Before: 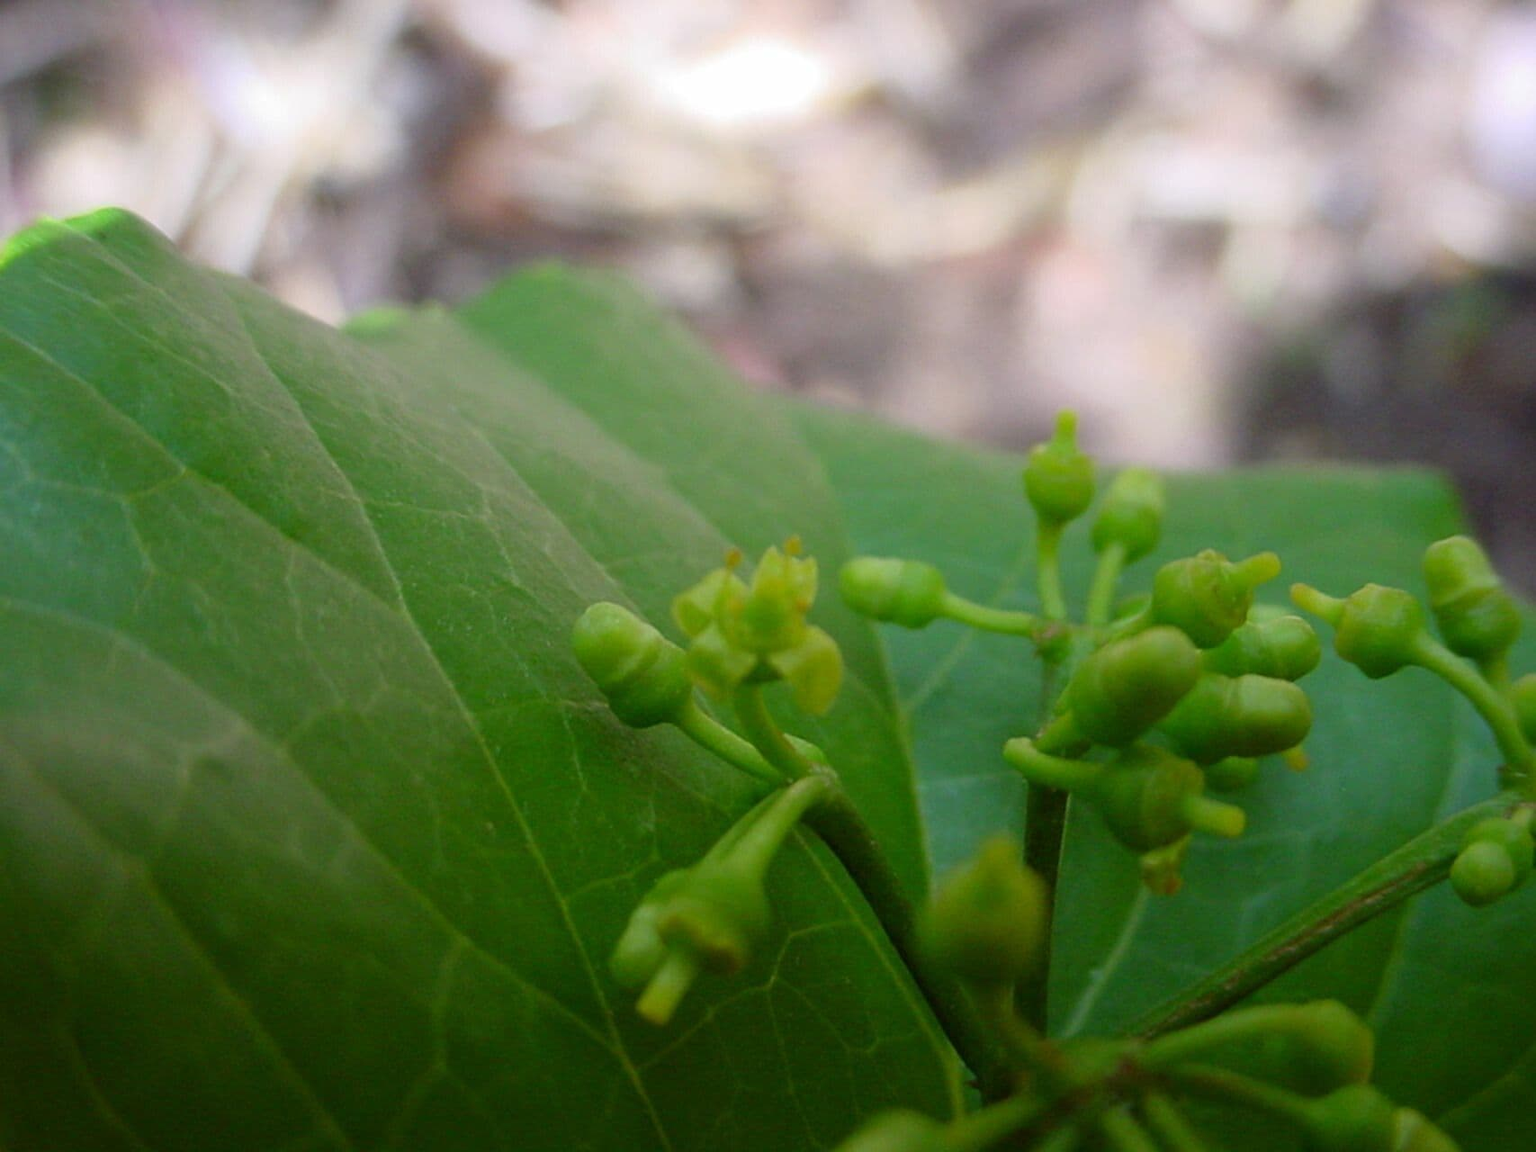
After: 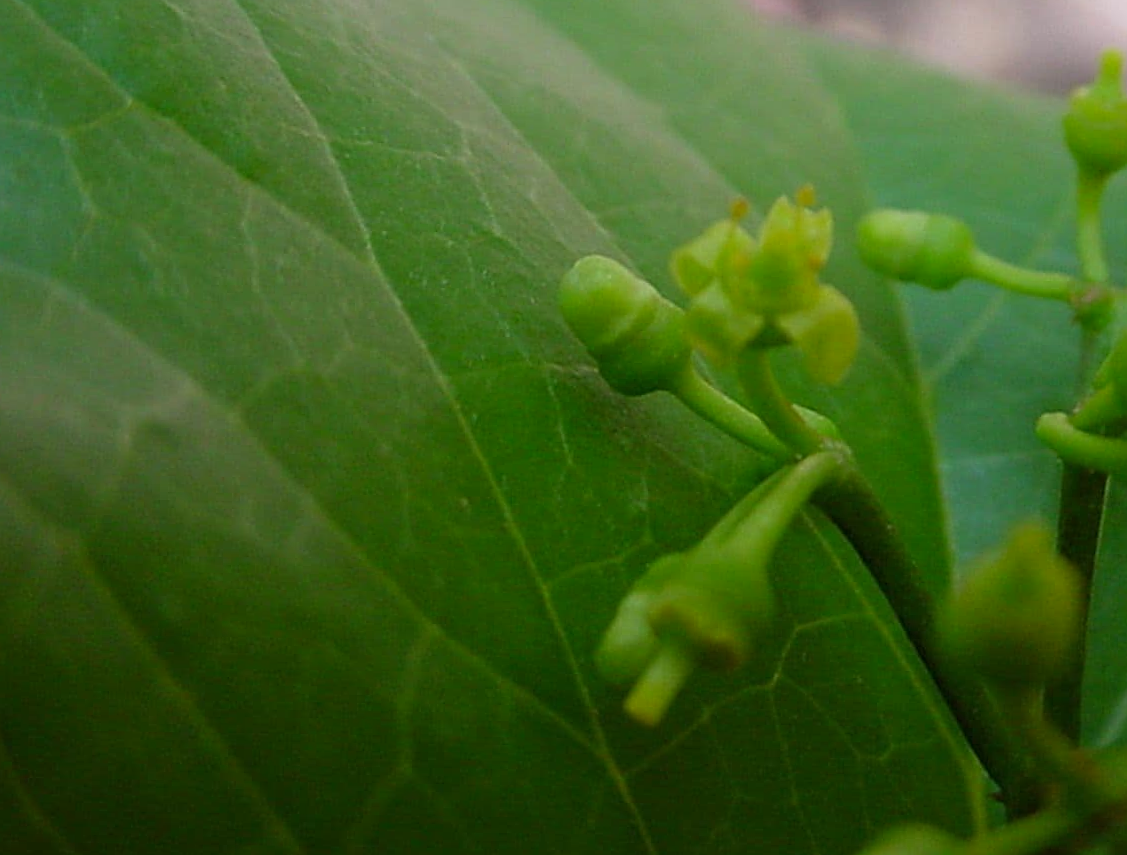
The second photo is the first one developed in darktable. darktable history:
color balance rgb: perceptual saturation grading › global saturation 0.836%, global vibrance 9.636%
sharpen: on, module defaults
crop and rotate: angle -0.845°, left 3.597%, top 31.831%, right 29.046%
